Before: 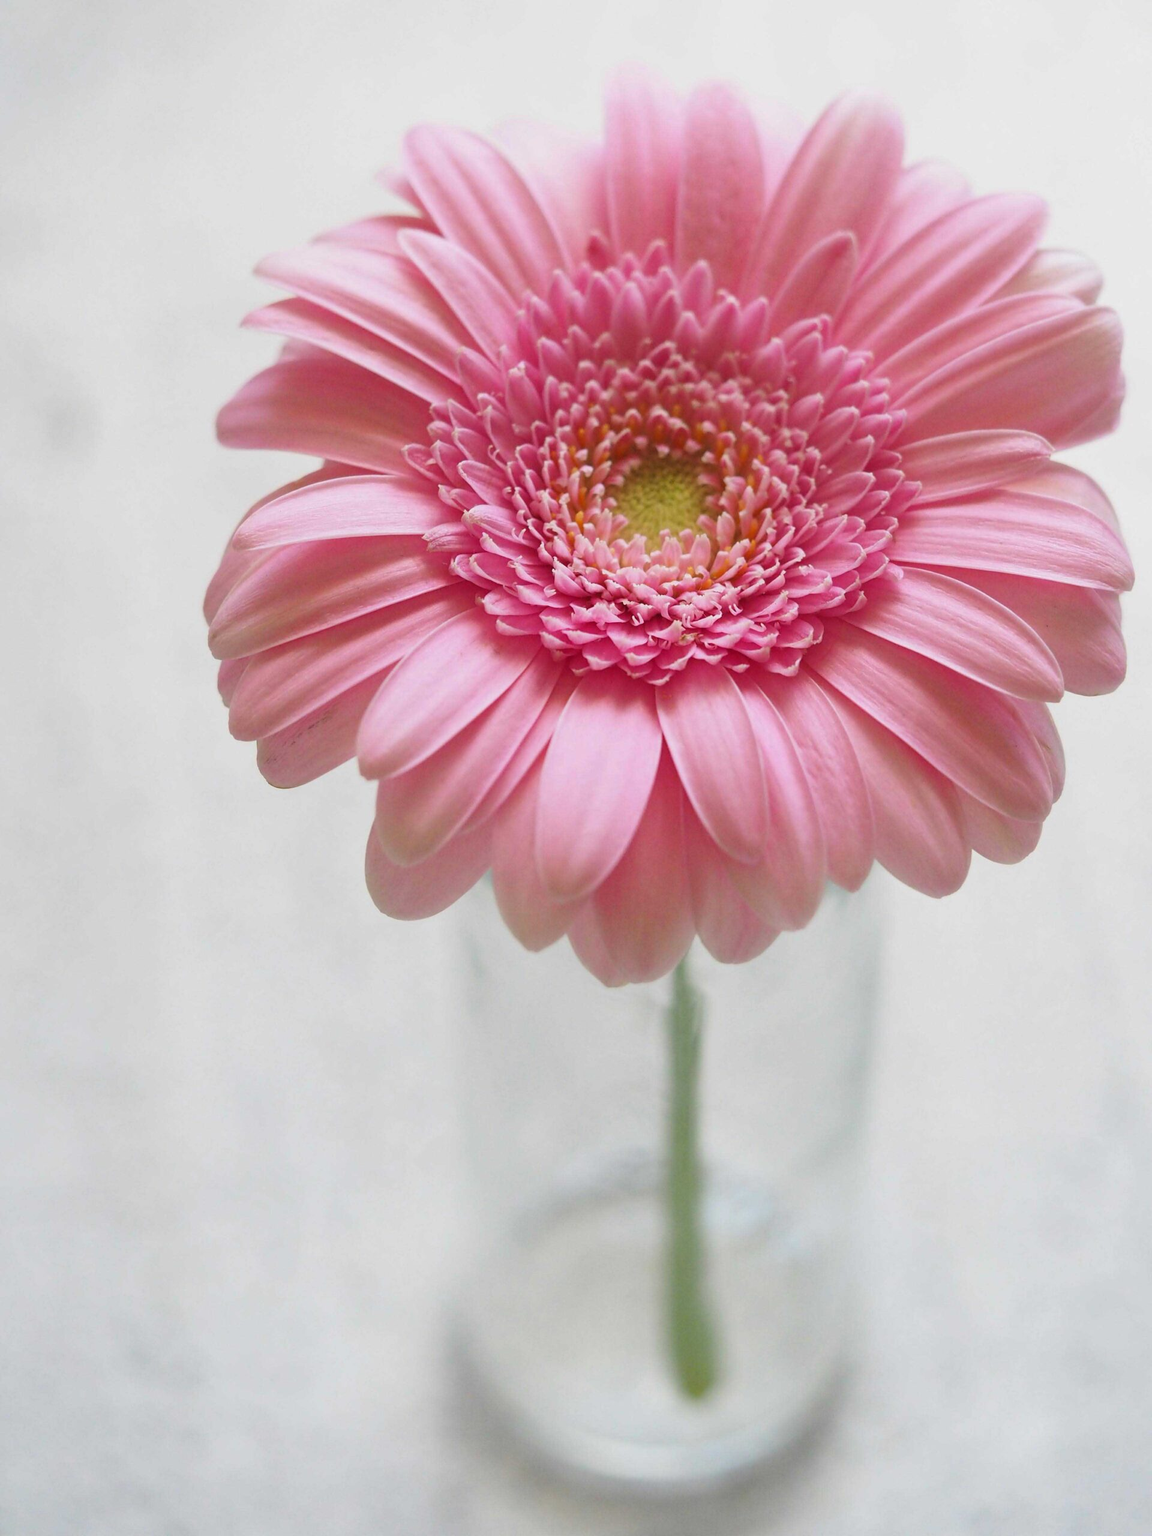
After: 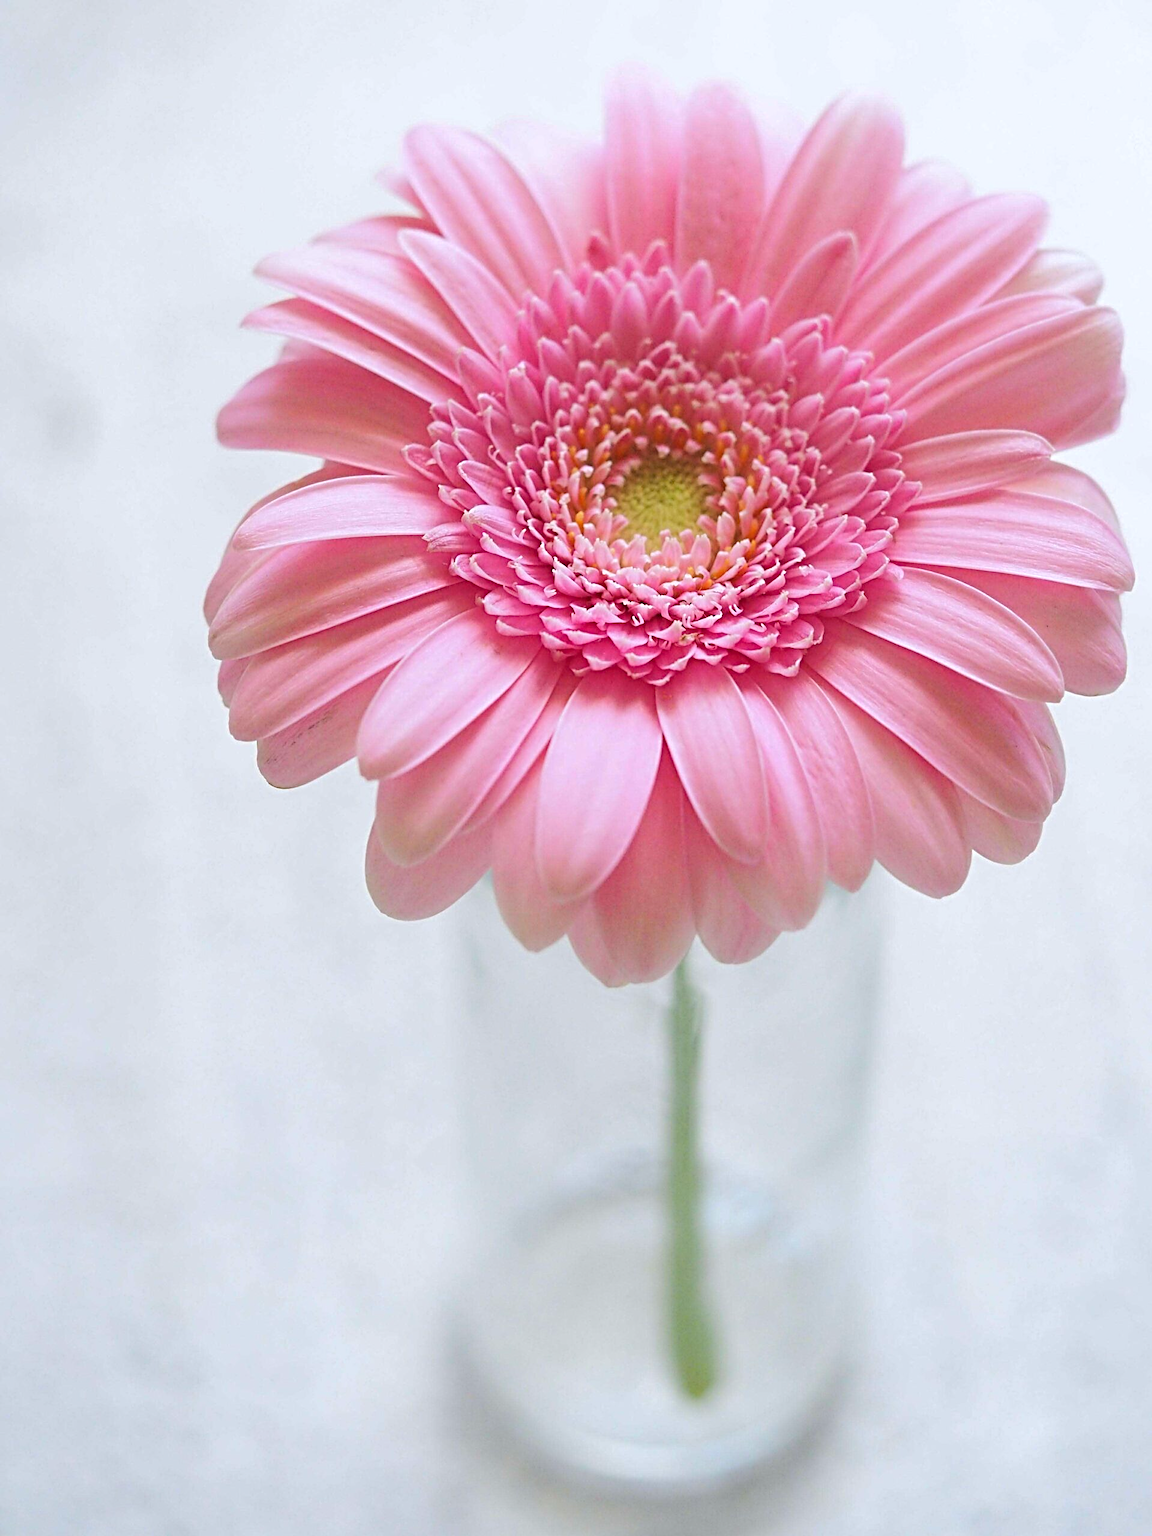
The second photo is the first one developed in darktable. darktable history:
base curve: curves: ch0 [(0, 0) (0.262, 0.32) (0.722, 0.705) (1, 1)]
exposure: exposure 0.2 EV, compensate highlight preservation false
white balance: red 0.974, blue 1.044
sharpen: radius 4.883
